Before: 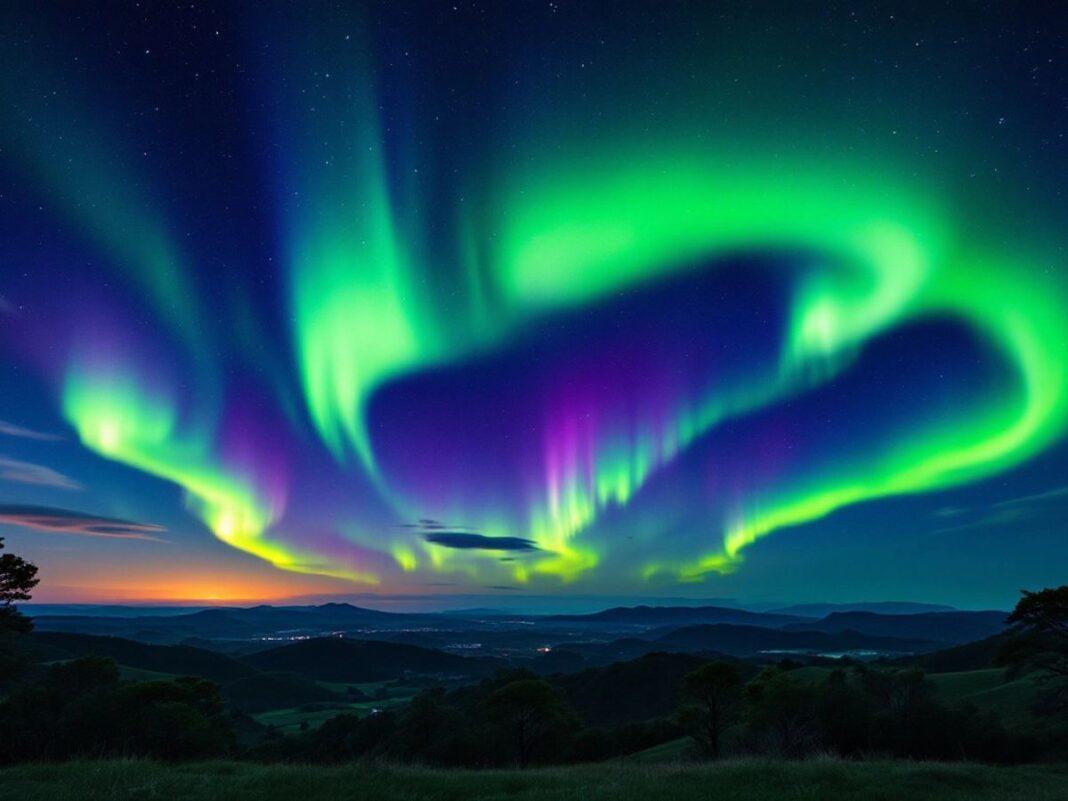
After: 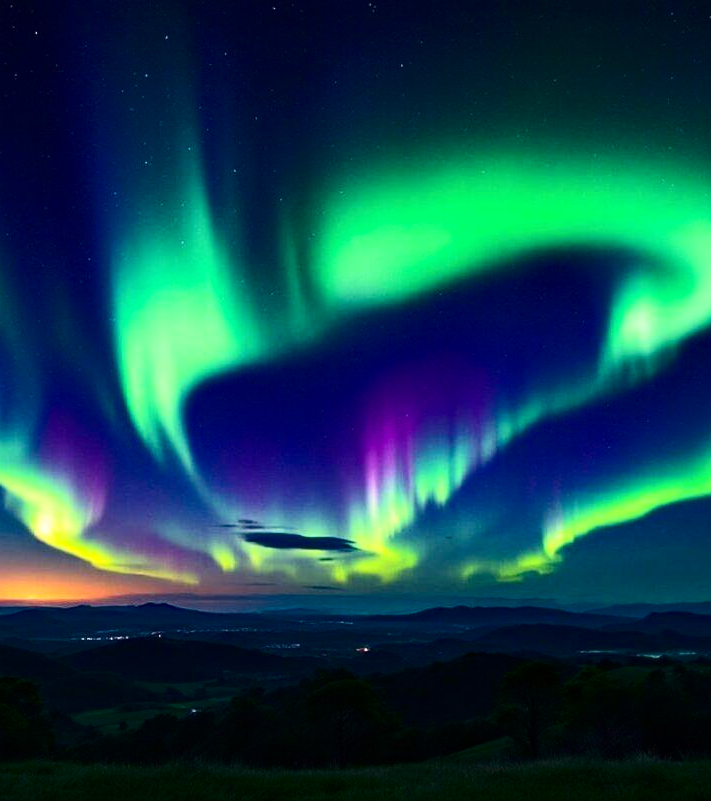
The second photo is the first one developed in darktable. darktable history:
sharpen: amount 0.2
crop: left 17.025%, right 16.335%
contrast brightness saturation: contrast 0.298
haze removal: adaptive false
